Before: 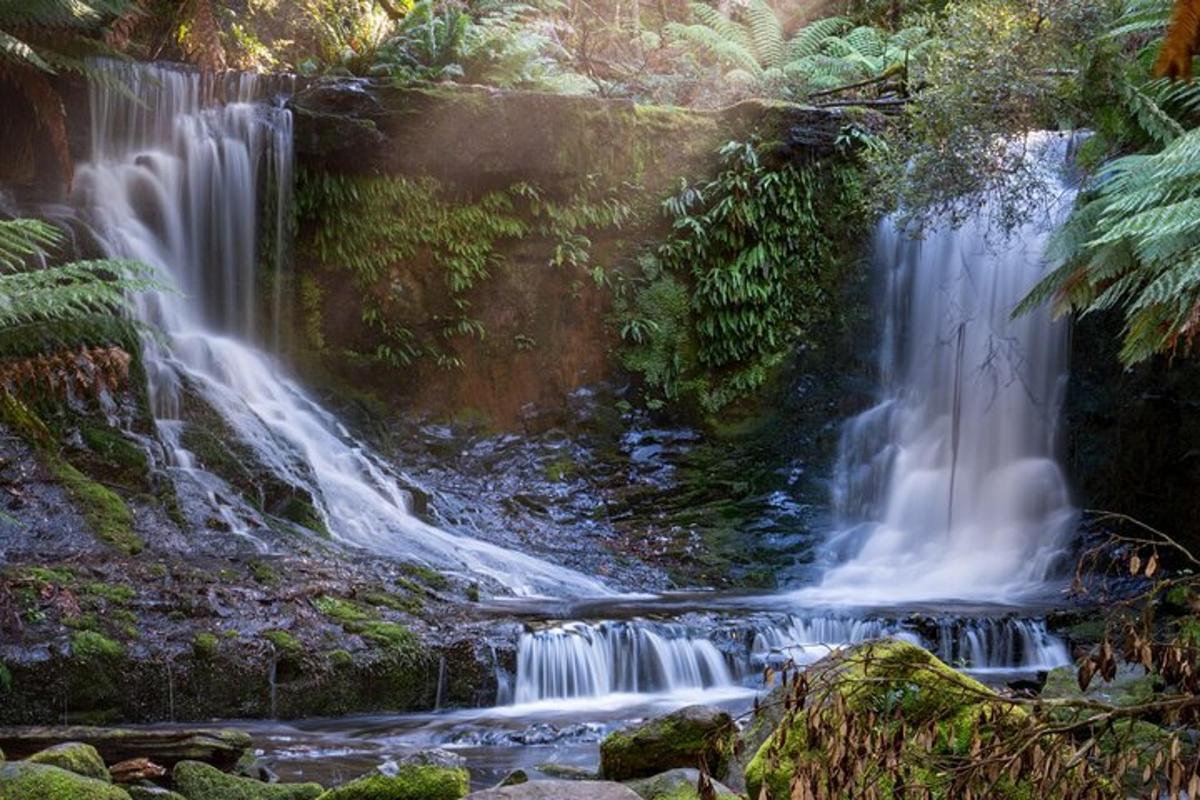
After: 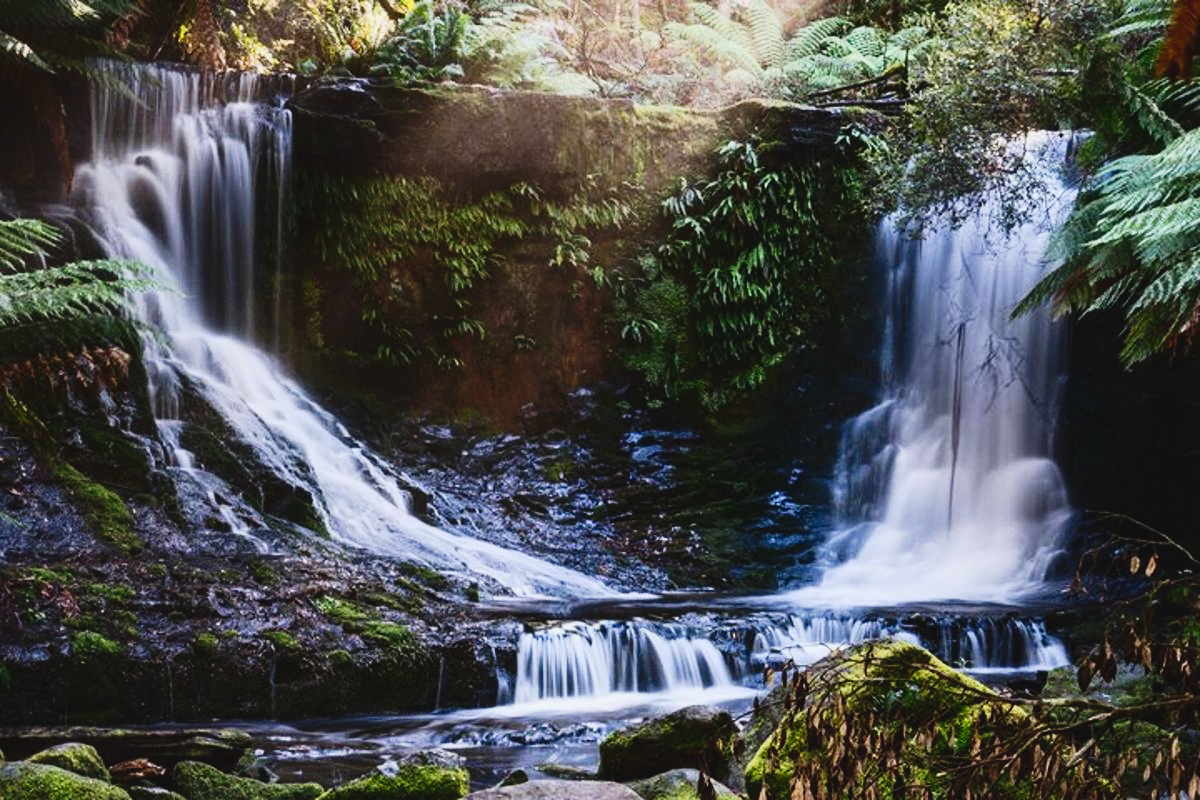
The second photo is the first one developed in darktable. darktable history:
contrast brightness saturation: contrast 0.271
tone curve: curves: ch0 [(0, 0.047) (0.15, 0.127) (0.46, 0.466) (0.751, 0.788) (1, 0.961)]; ch1 [(0, 0) (0.43, 0.408) (0.476, 0.469) (0.505, 0.501) (0.553, 0.557) (0.592, 0.58) (0.631, 0.625) (1, 1)]; ch2 [(0, 0) (0.505, 0.495) (0.55, 0.557) (0.583, 0.573) (1, 1)], preserve colors none
tone equalizer: edges refinement/feathering 500, mask exposure compensation -1.57 EV, preserve details no
